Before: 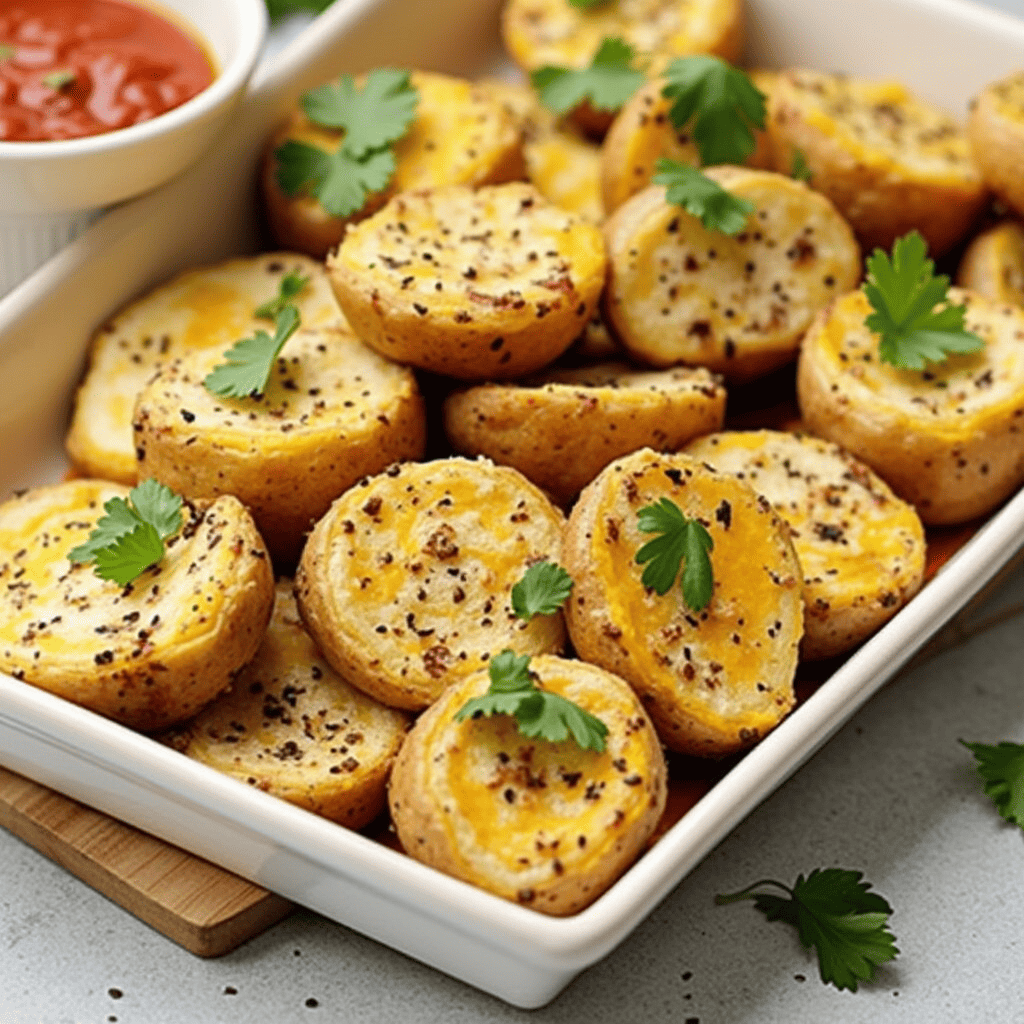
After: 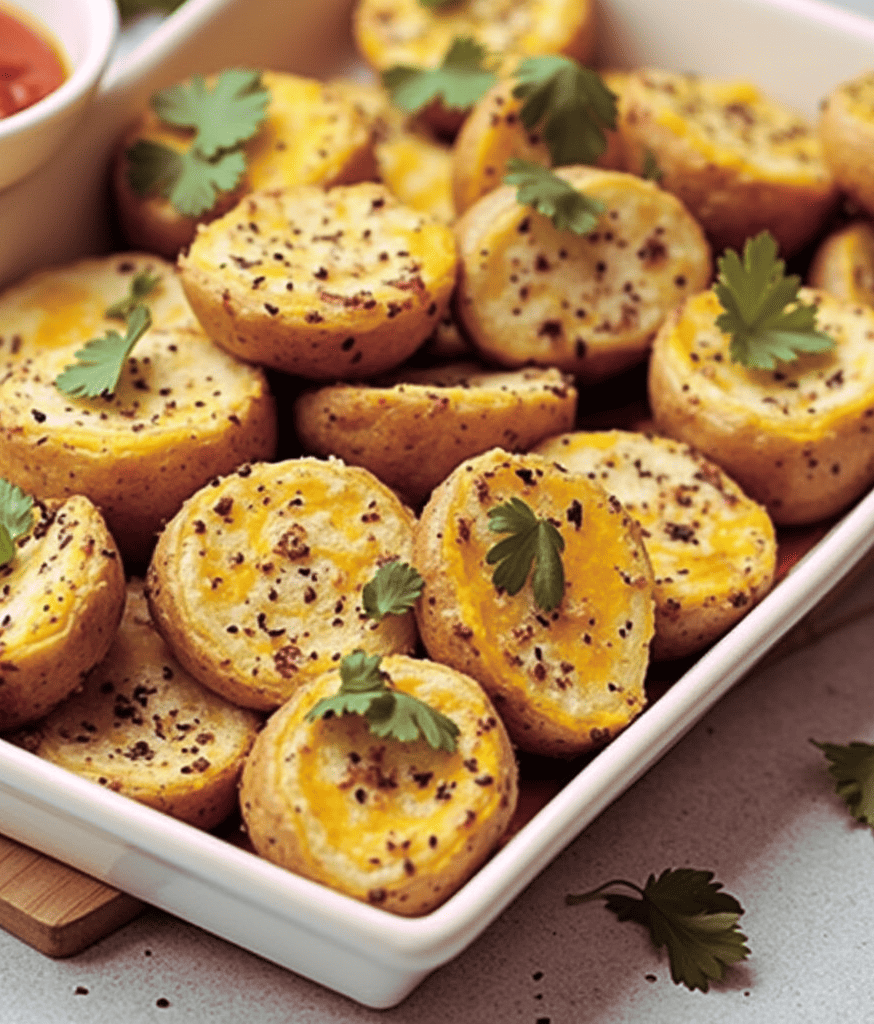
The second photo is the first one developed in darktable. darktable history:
split-toning: highlights › hue 298.8°, highlights › saturation 0.73, compress 41.76%
crop and rotate: left 14.584%
